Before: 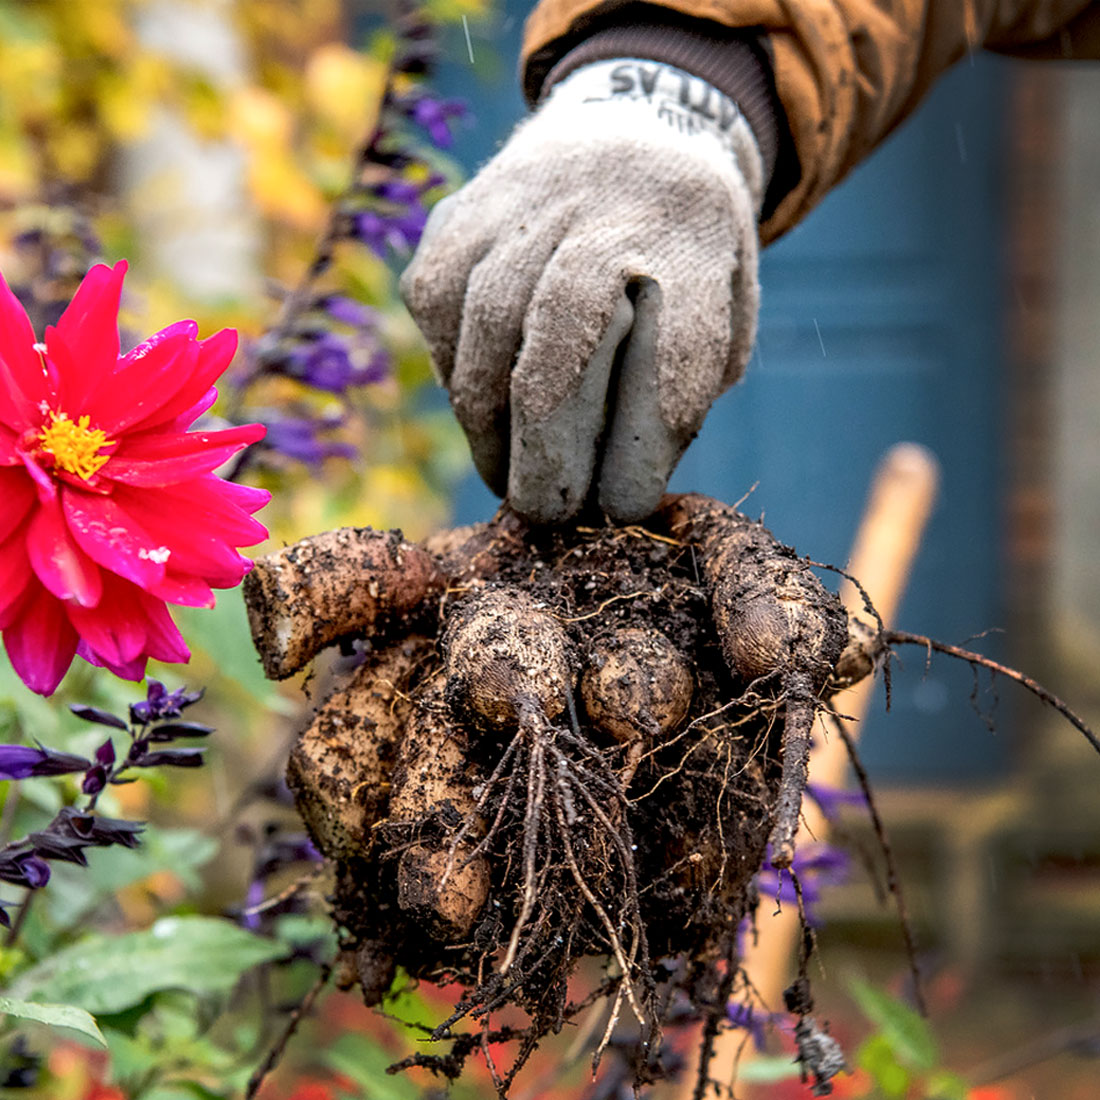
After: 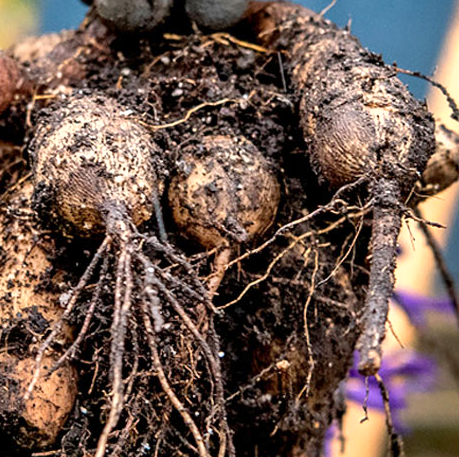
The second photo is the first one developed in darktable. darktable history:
exposure: exposure 0.406 EV, compensate exposure bias true, compensate highlight preservation false
shadows and highlights: soften with gaussian
crop: left 37.566%, top 44.888%, right 20.644%, bottom 13.518%
